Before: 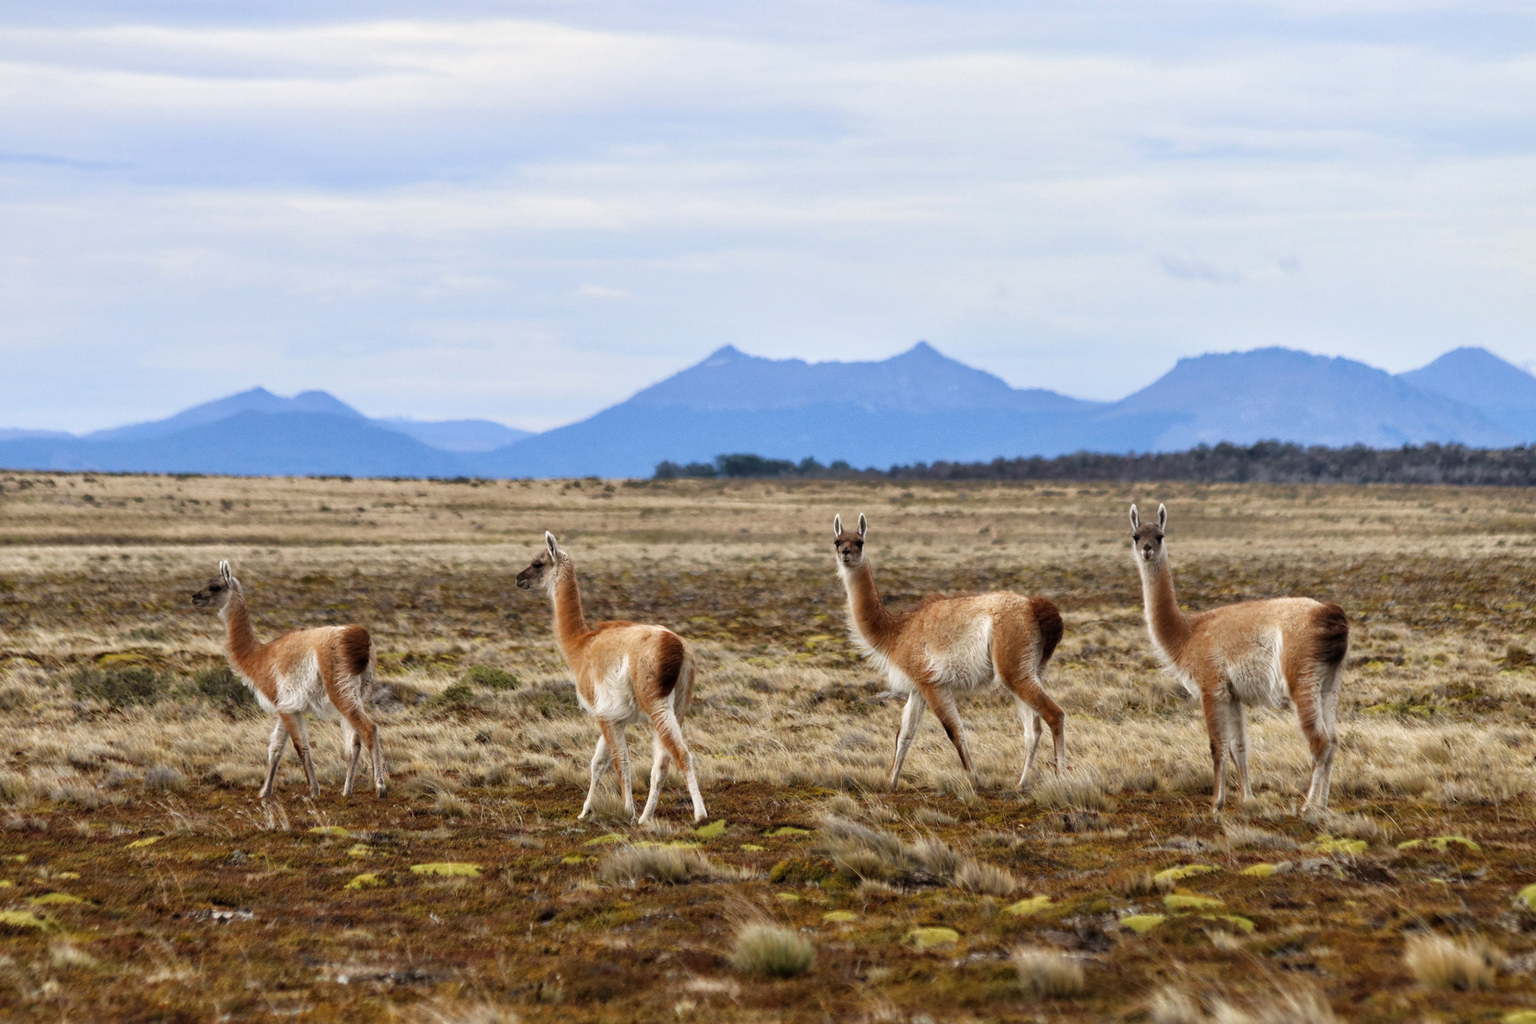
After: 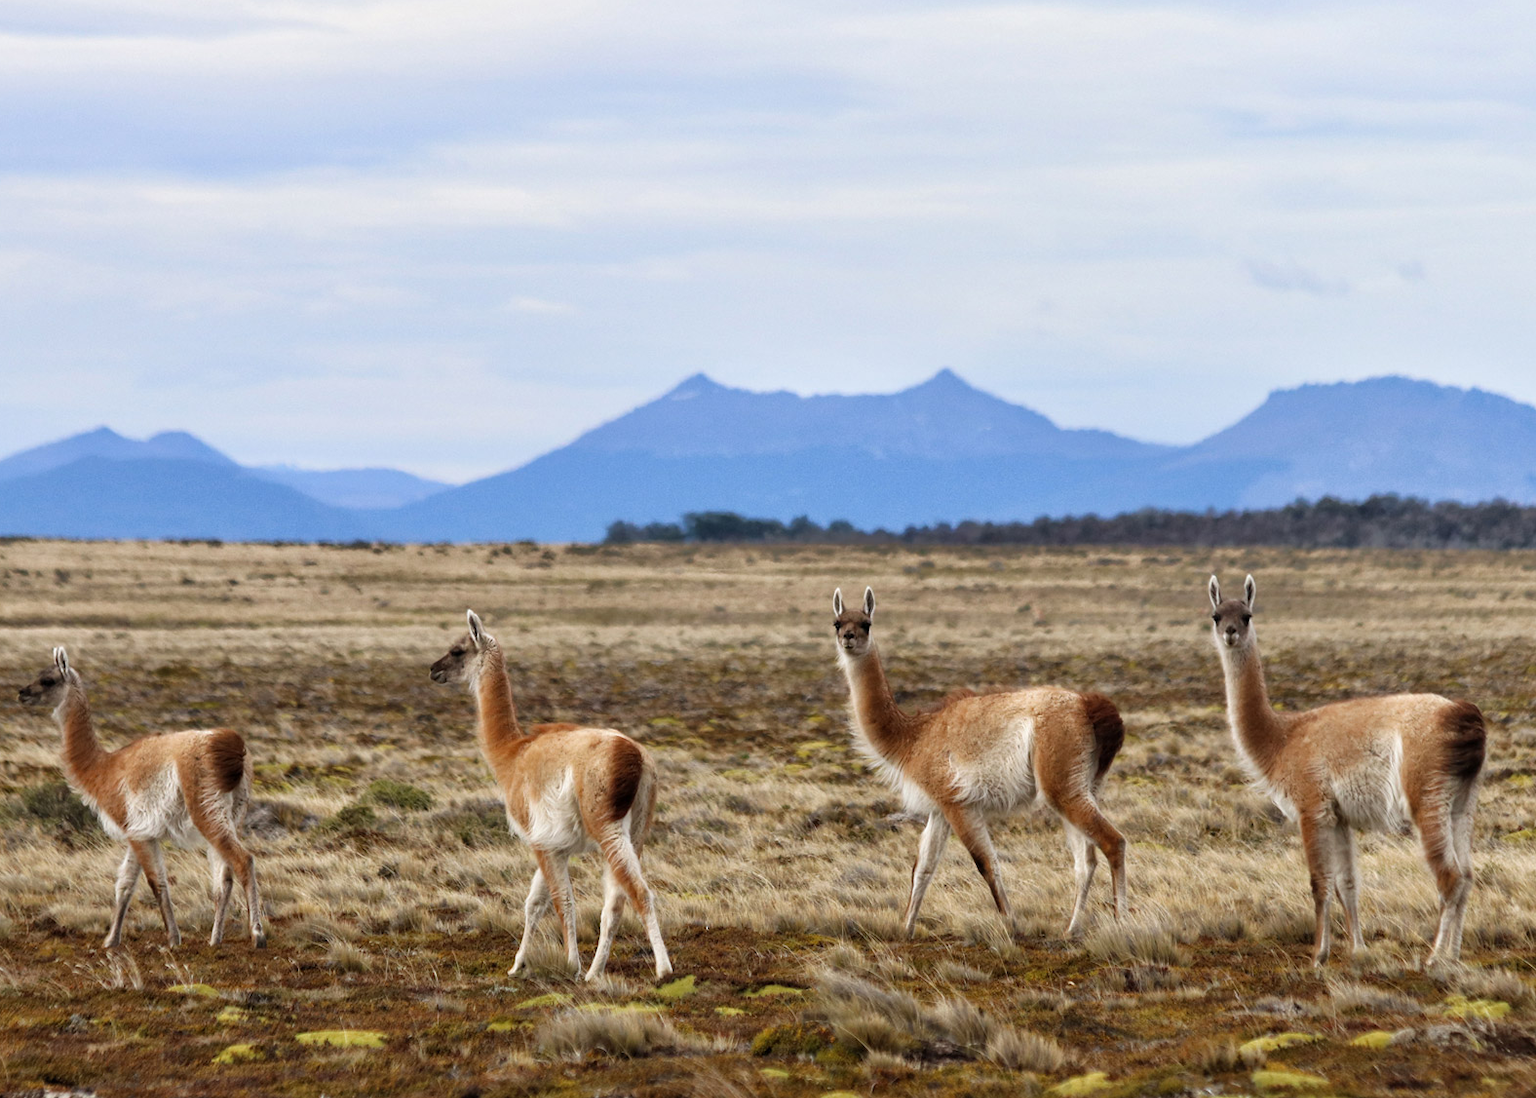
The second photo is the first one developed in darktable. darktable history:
crop: left 11.598%, top 4.982%, right 9.581%, bottom 10.429%
